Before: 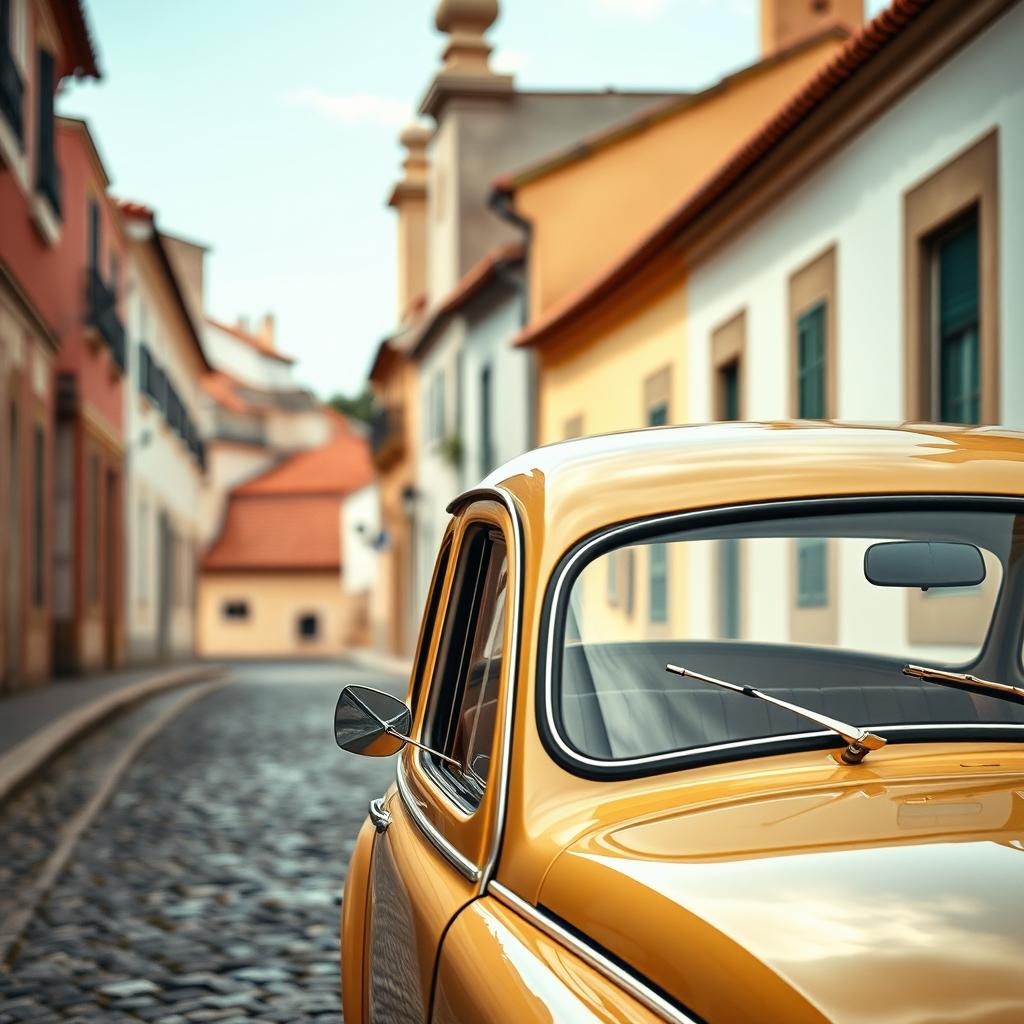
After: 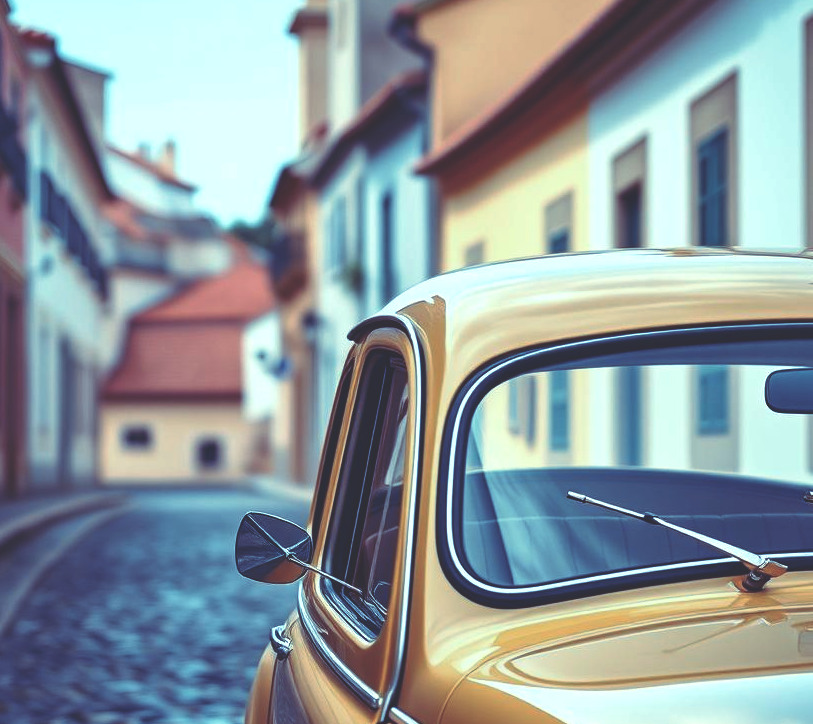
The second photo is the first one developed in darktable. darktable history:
white balance: red 1.004, blue 1.096
crop: left 9.712%, top 16.928%, right 10.845%, bottom 12.332%
rgb curve: curves: ch0 [(0, 0.186) (0.314, 0.284) (0.576, 0.466) (0.805, 0.691) (0.936, 0.886)]; ch1 [(0, 0.186) (0.314, 0.284) (0.581, 0.534) (0.771, 0.746) (0.936, 0.958)]; ch2 [(0, 0.216) (0.275, 0.39) (1, 1)], mode RGB, independent channels, compensate middle gray true, preserve colors none
